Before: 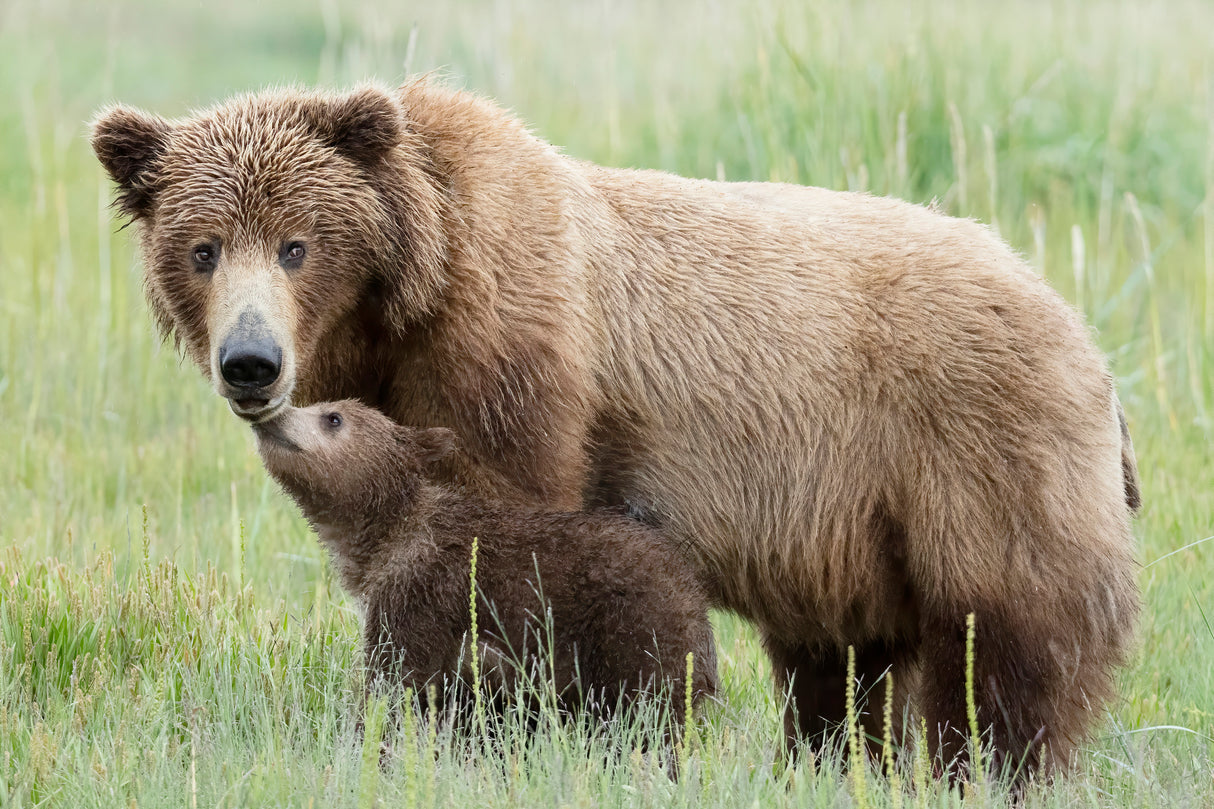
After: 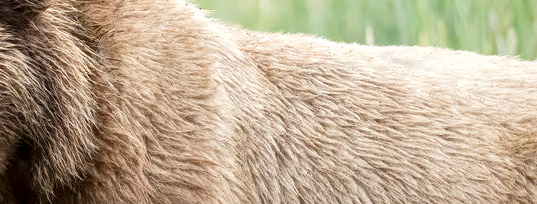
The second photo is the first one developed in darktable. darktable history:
crop: left 28.933%, top 16.819%, right 26.827%, bottom 57.913%
exposure: black level correction -0.001, exposure 0.08 EV, compensate highlight preservation false
local contrast: detail 130%
